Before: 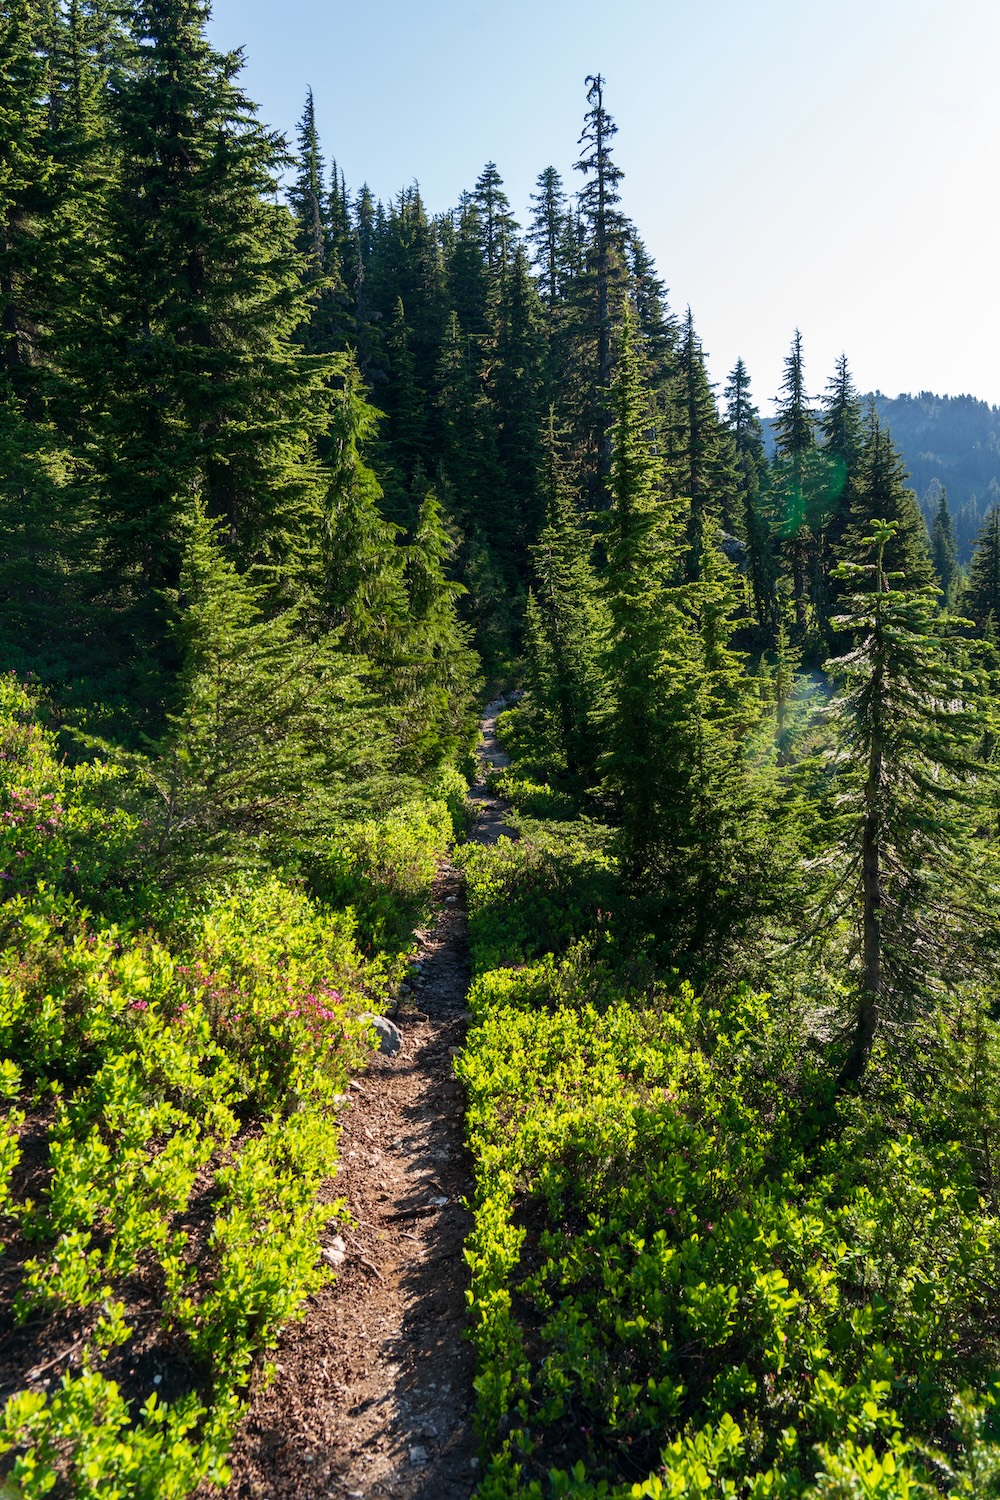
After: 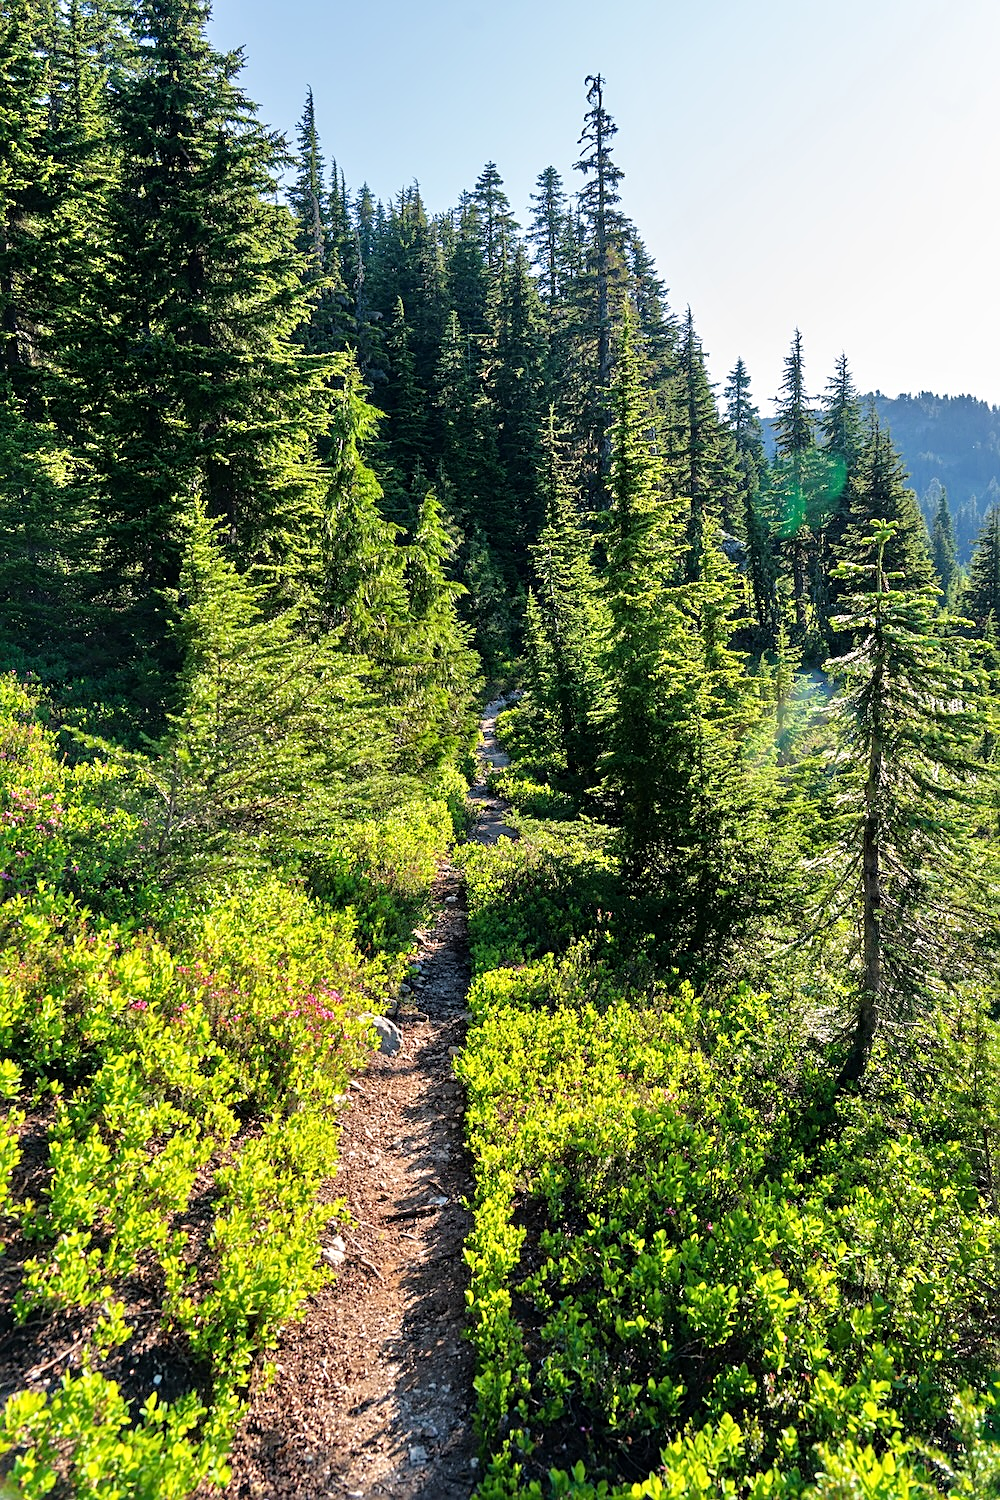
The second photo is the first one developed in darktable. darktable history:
white balance: emerald 1
tone equalizer: -7 EV 0.15 EV, -6 EV 0.6 EV, -5 EV 1.15 EV, -4 EV 1.33 EV, -3 EV 1.15 EV, -2 EV 0.6 EV, -1 EV 0.15 EV, mask exposure compensation -0.5 EV
exposure: black level correction 0, compensate exposure bias true, compensate highlight preservation false
sharpen: on, module defaults
